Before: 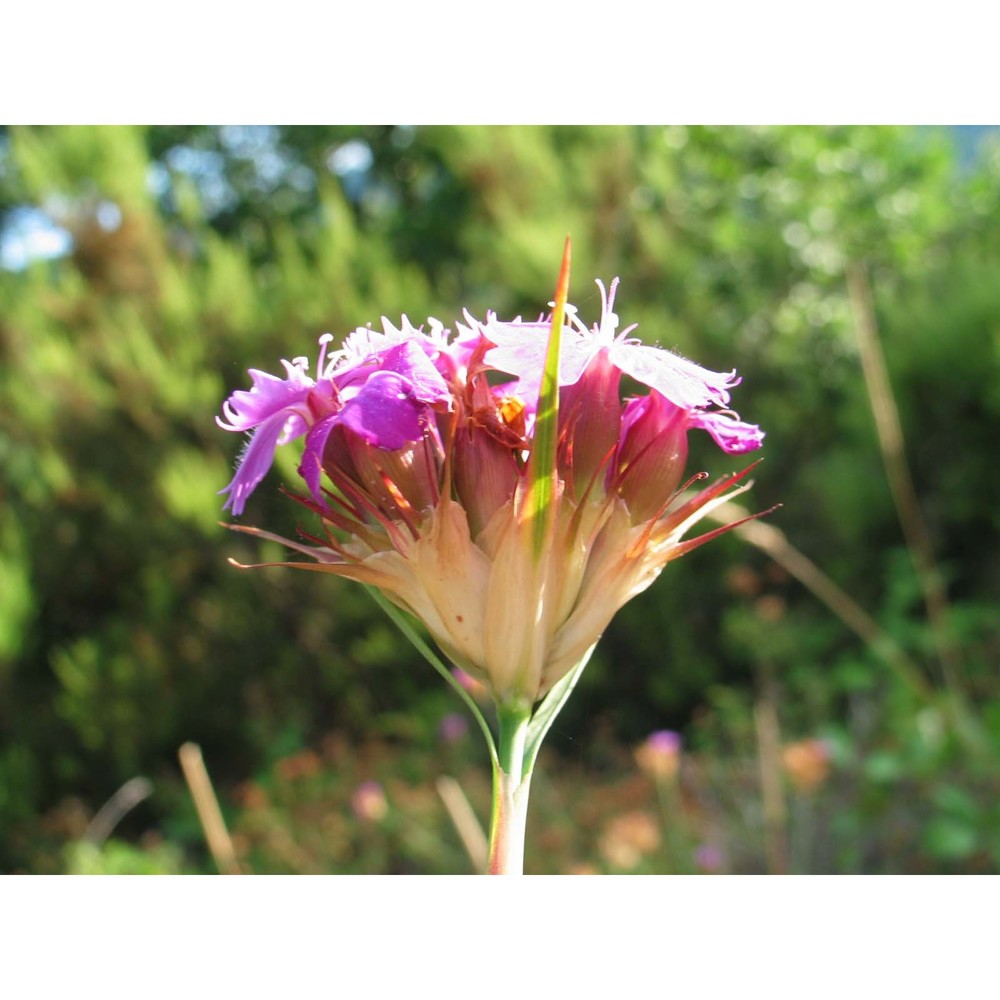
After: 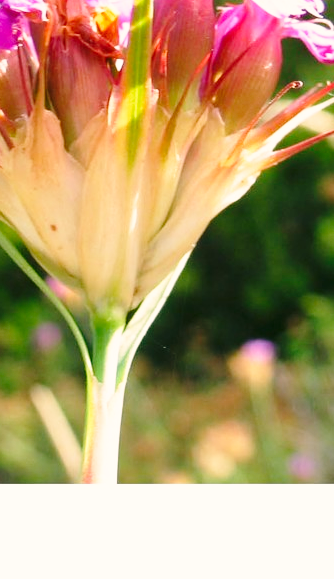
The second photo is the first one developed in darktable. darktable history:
crop: left 40.639%, top 39.126%, right 25.908%, bottom 2.914%
exposure: compensate highlight preservation false
color correction: highlights a* 4.33, highlights b* 4.94, shadows a* -7.66, shadows b* 4.8
base curve: curves: ch0 [(0, 0) (0.028, 0.03) (0.121, 0.232) (0.46, 0.748) (0.859, 0.968) (1, 1)], preserve colors none
